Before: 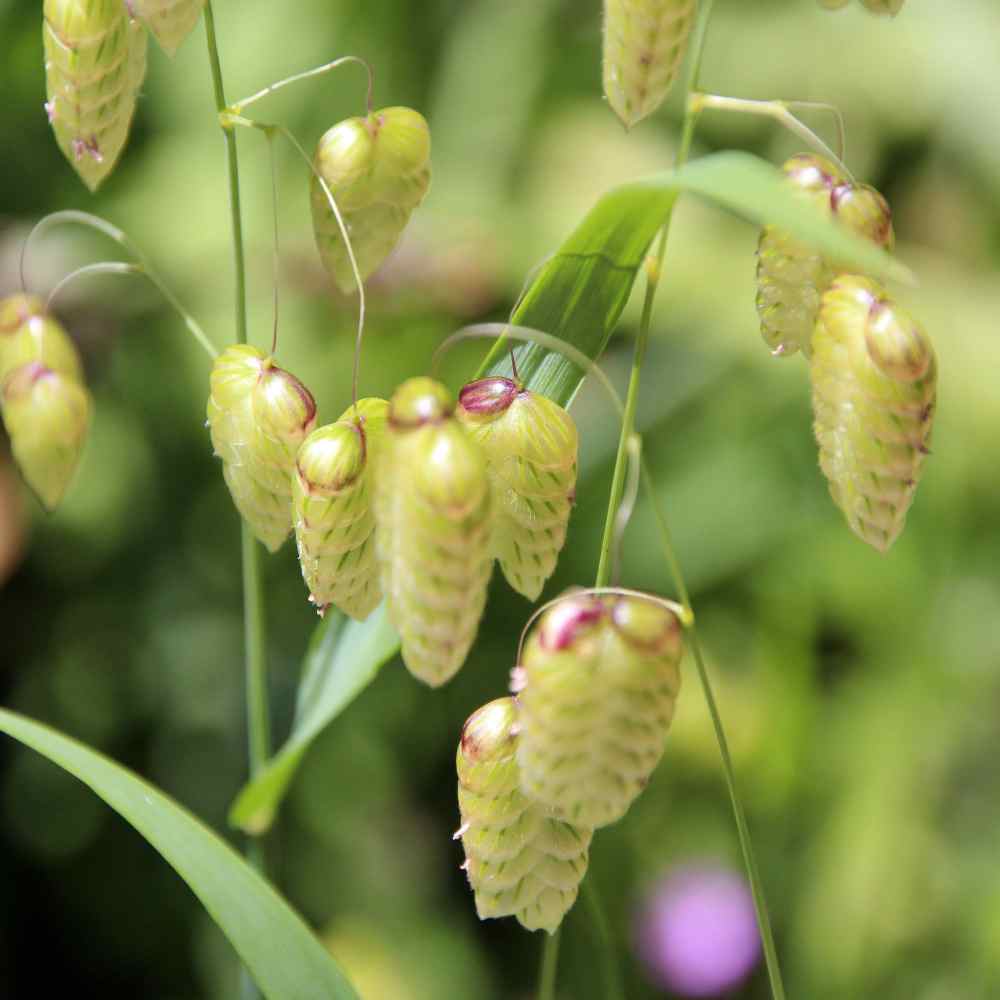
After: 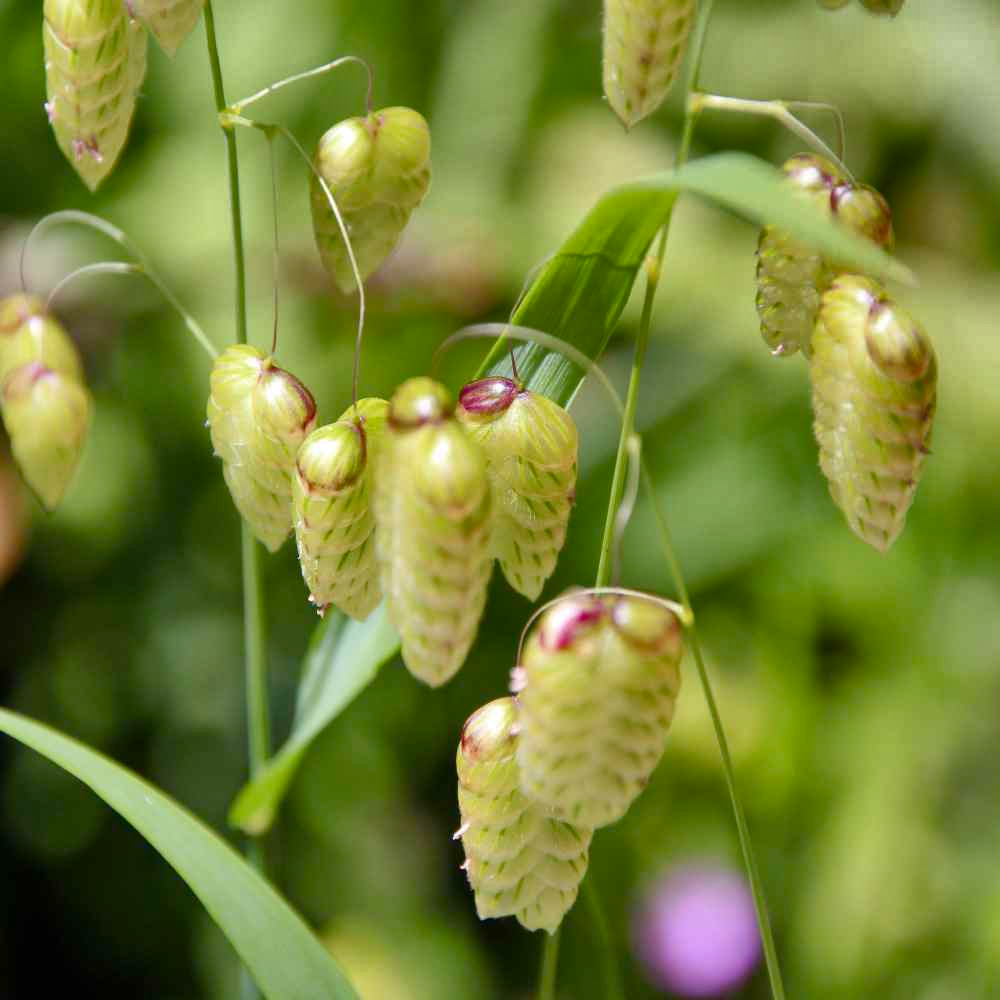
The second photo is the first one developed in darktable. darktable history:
color balance rgb: perceptual saturation grading › global saturation 20%, perceptual saturation grading › highlights -25%, perceptual saturation grading › shadows 25%
shadows and highlights: shadows 20.91, highlights -82.73, soften with gaussian
